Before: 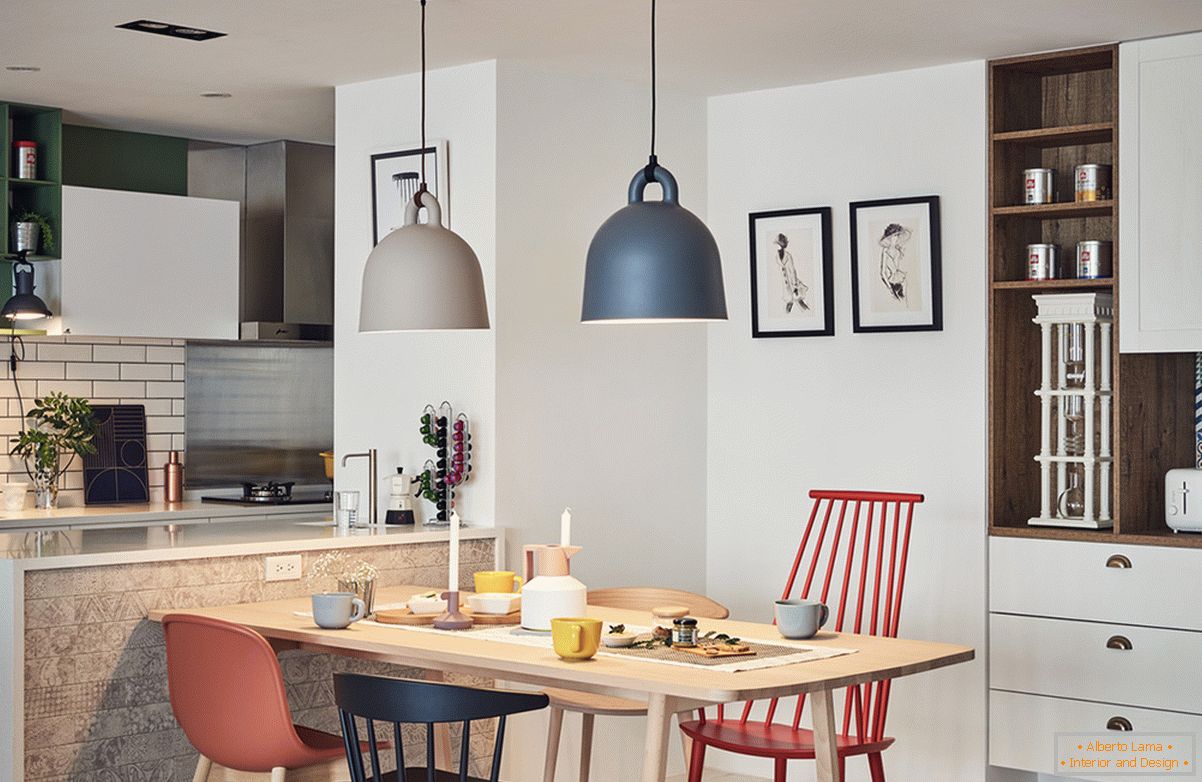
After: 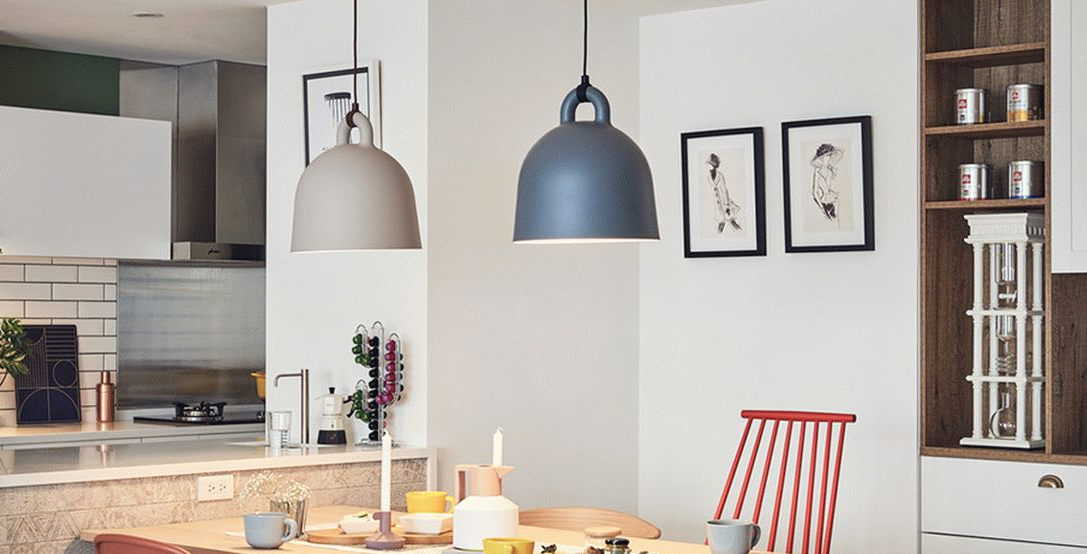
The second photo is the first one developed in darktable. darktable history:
crop: left 5.702%, top 10.235%, right 3.813%, bottom 18.905%
contrast brightness saturation: contrast 0.053, brightness 0.069, saturation 0.006
